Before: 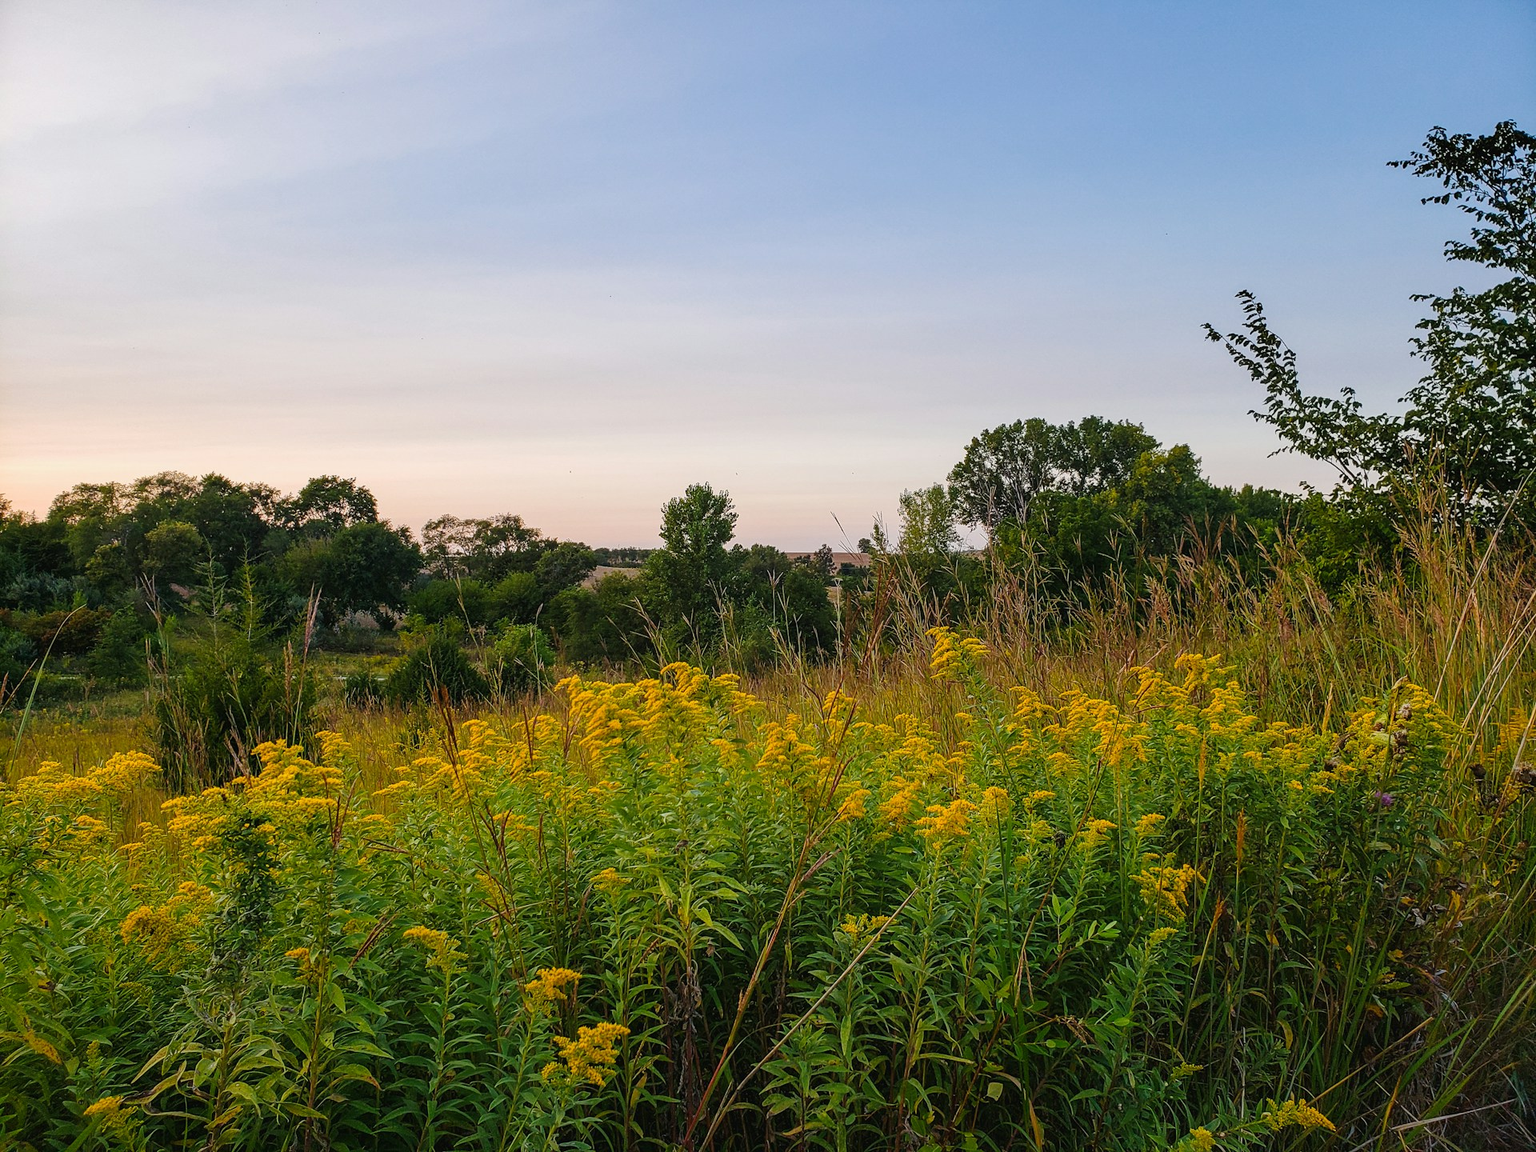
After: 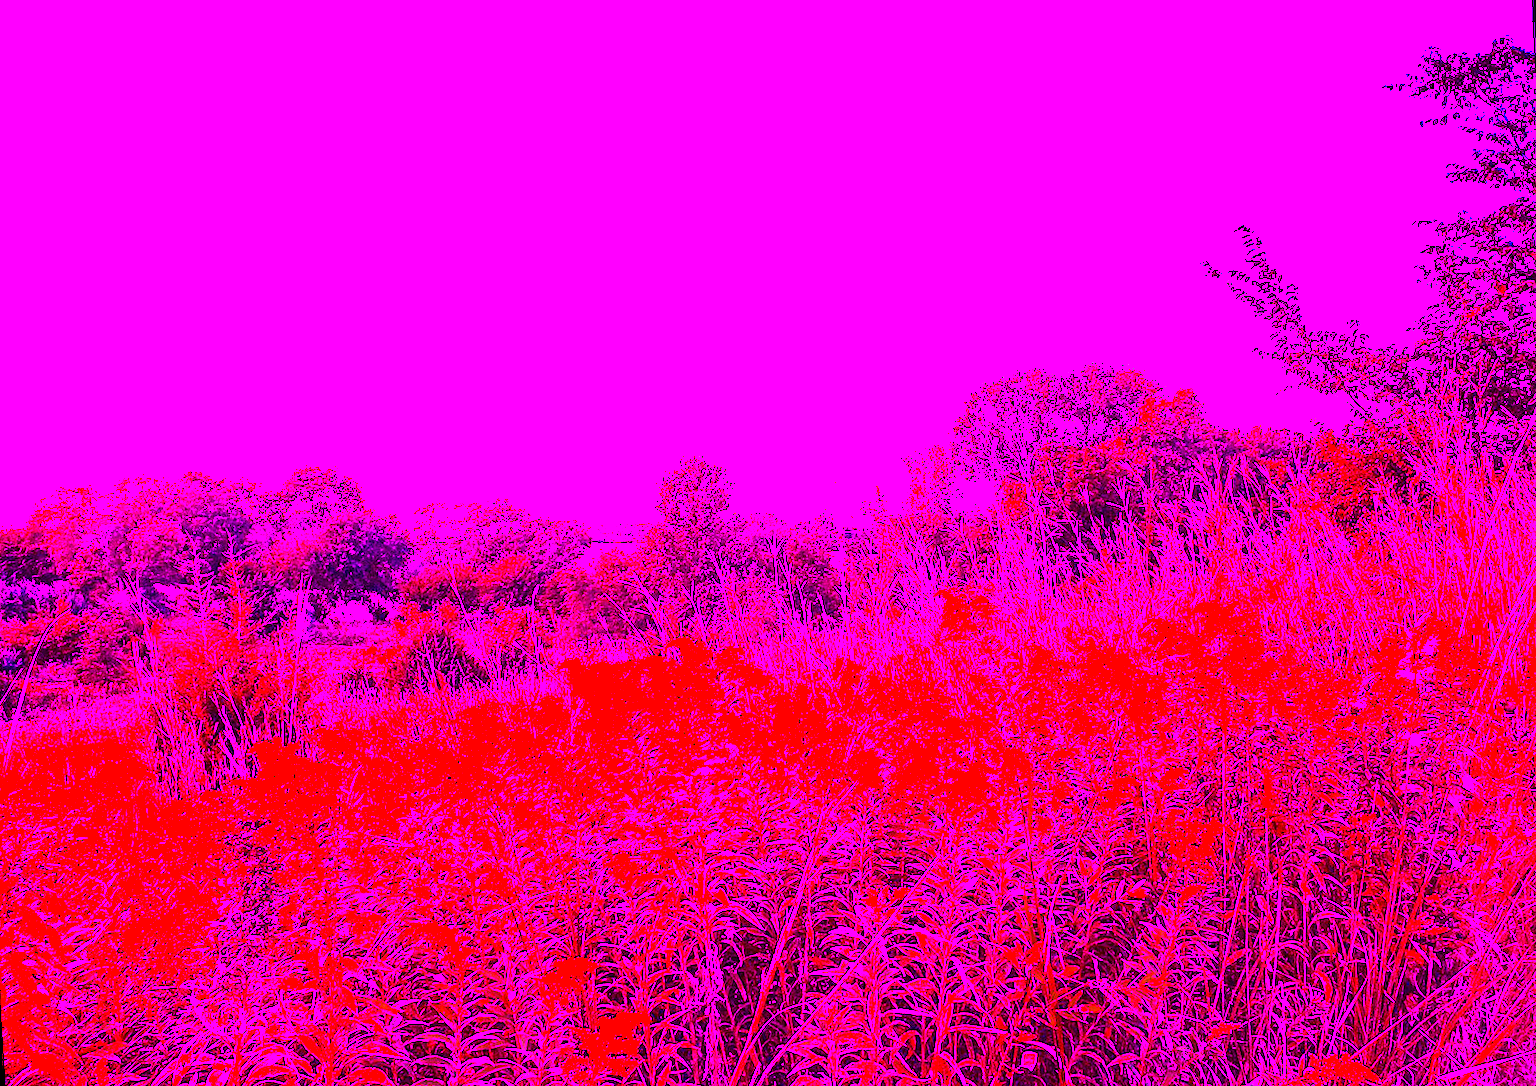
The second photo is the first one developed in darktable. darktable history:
tone curve: curves: ch0 [(0, 0) (0.48, 0.431) (0.7, 0.609) (0.864, 0.854) (1, 1)]
contrast brightness saturation: contrast 0.13, brightness -0.05, saturation 0.16
rotate and perspective: rotation -3°, crop left 0.031, crop right 0.968, crop top 0.07, crop bottom 0.93
white balance: red 8, blue 8
